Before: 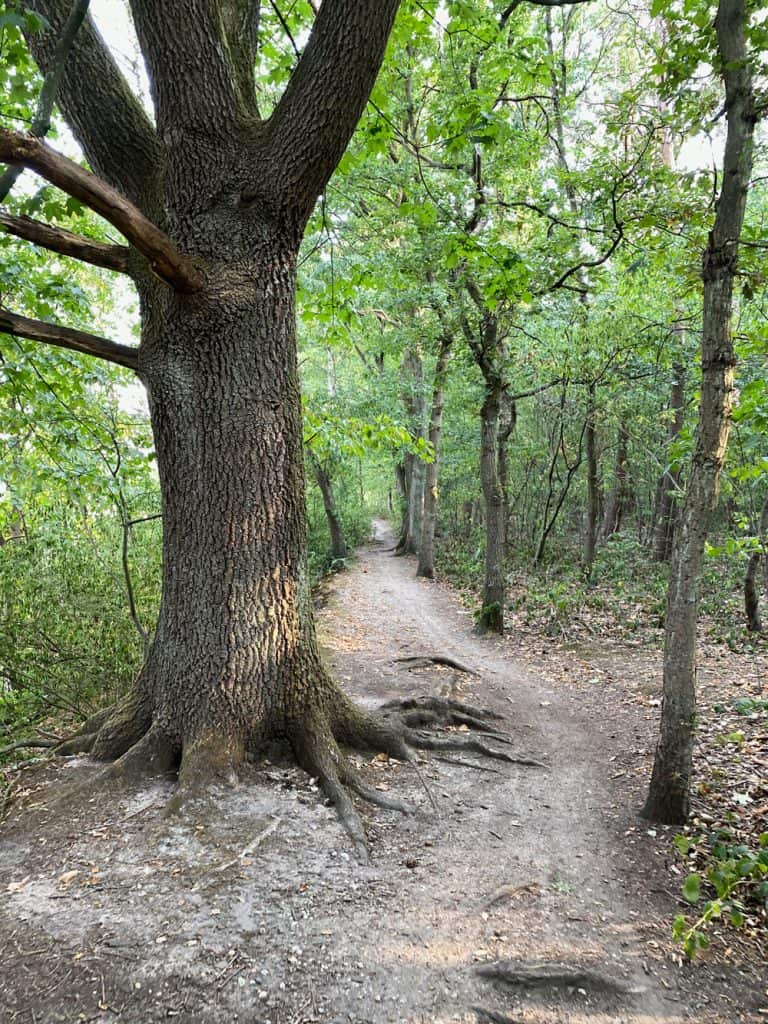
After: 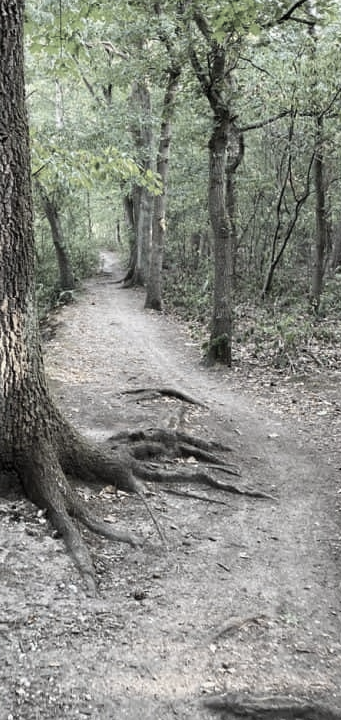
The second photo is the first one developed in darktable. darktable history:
color zones: curves: ch1 [(0.238, 0.163) (0.476, 0.2) (0.733, 0.322) (0.848, 0.134)]
crop: left 35.432%, top 26.233%, right 20.145%, bottom 3.432%
